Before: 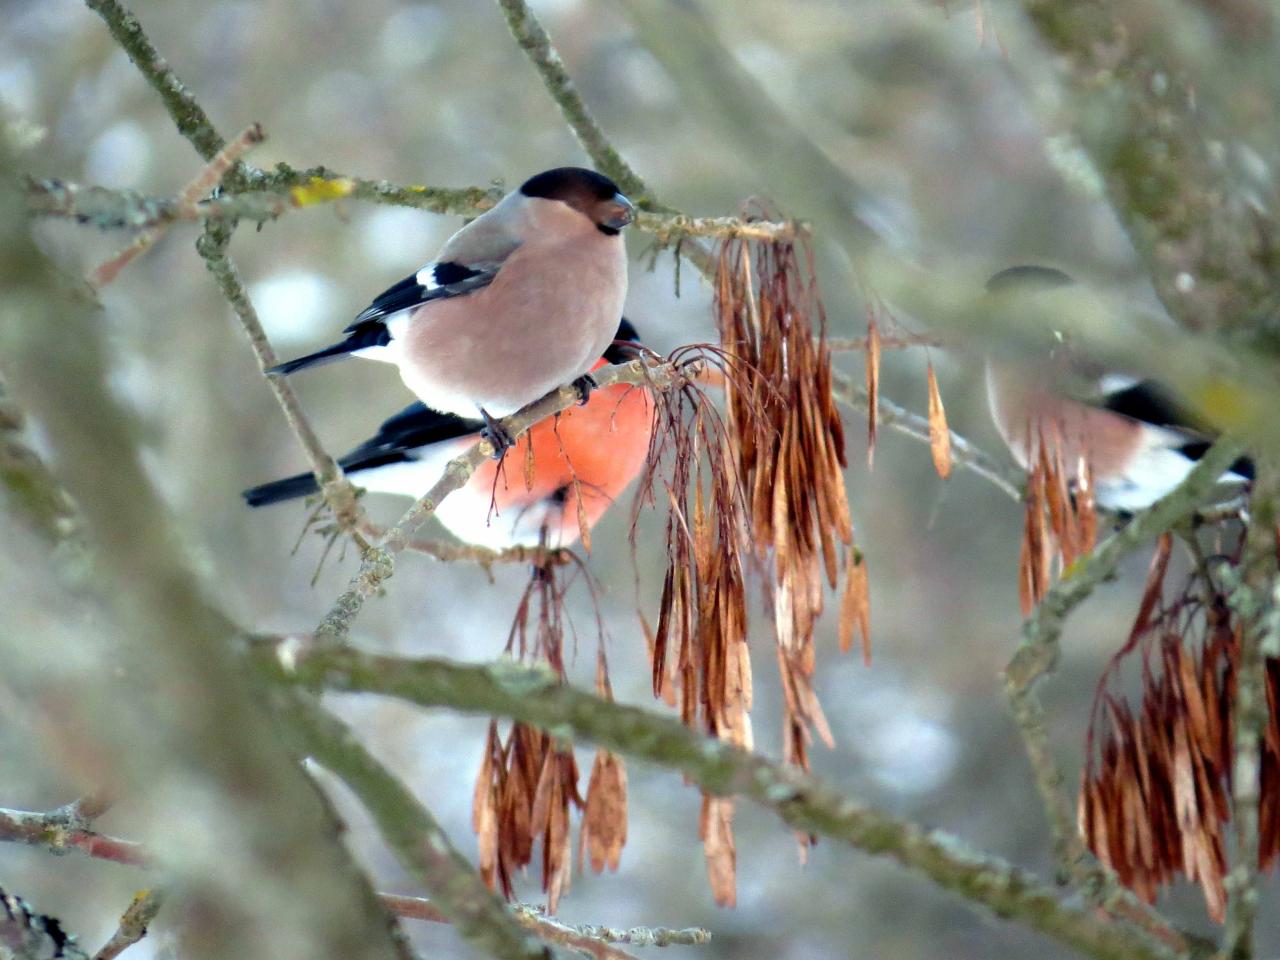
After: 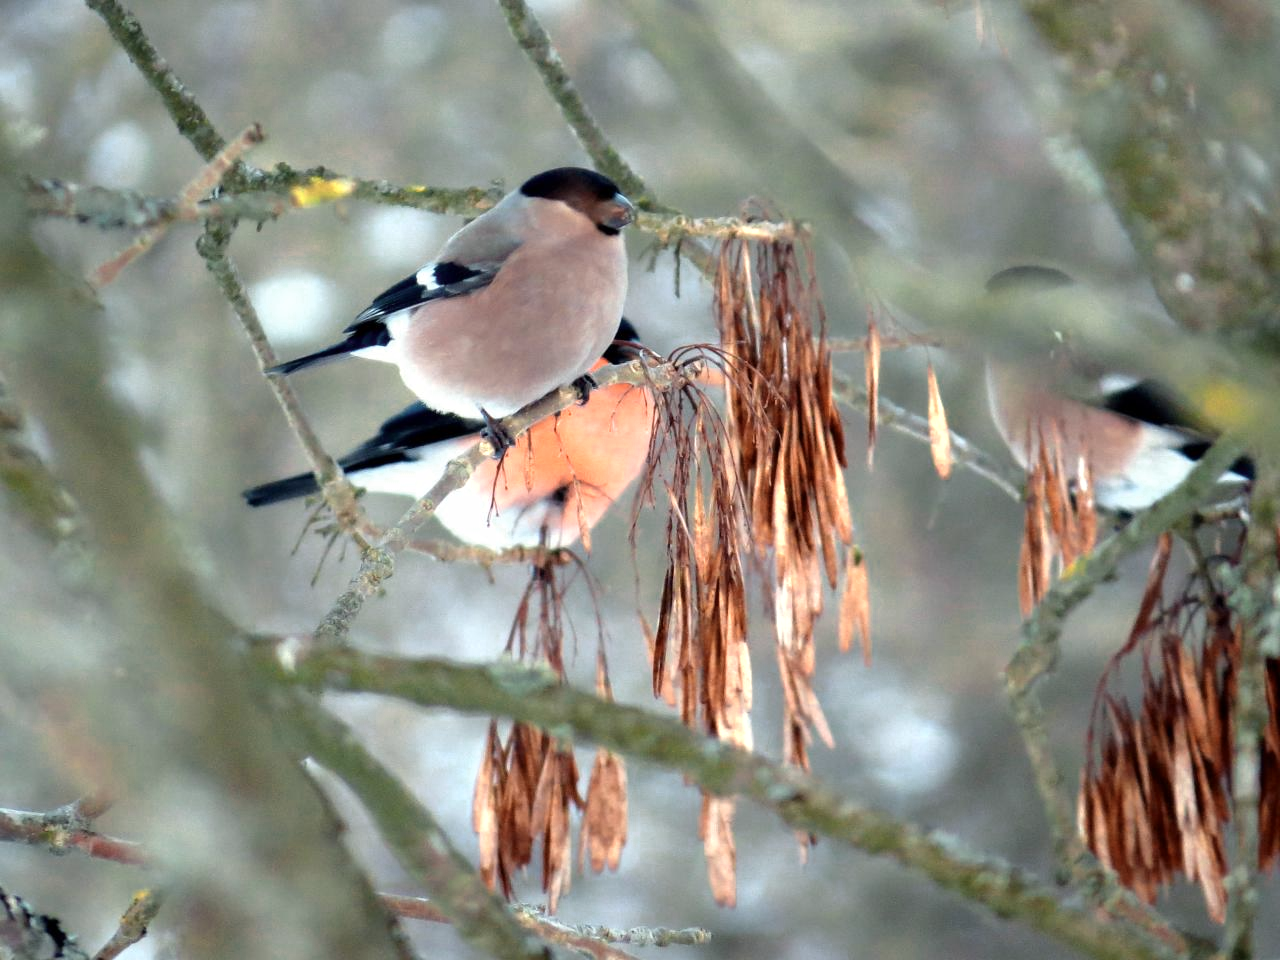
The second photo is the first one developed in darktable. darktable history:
color zones: curves: ch0 [(0.018, 0.548) (0.224, 0.64) (0.425, 0.447) (0.675, 0.575) (0.732, 0.579)]; ch1 [(0.066, 0.487) (0.25, 0.5) (0.404, 0.43) (0.75, 0.421) (0.956, 0.421)]; ch2 [(0.044, 0.561) (0.215, 0.465) (0.399, 0.544) (0.465, 0.548) (0.614, 0.447) (0.724, 0.43) (0.882, 0.623) (0.956, 0.632)], mix 29.65%
